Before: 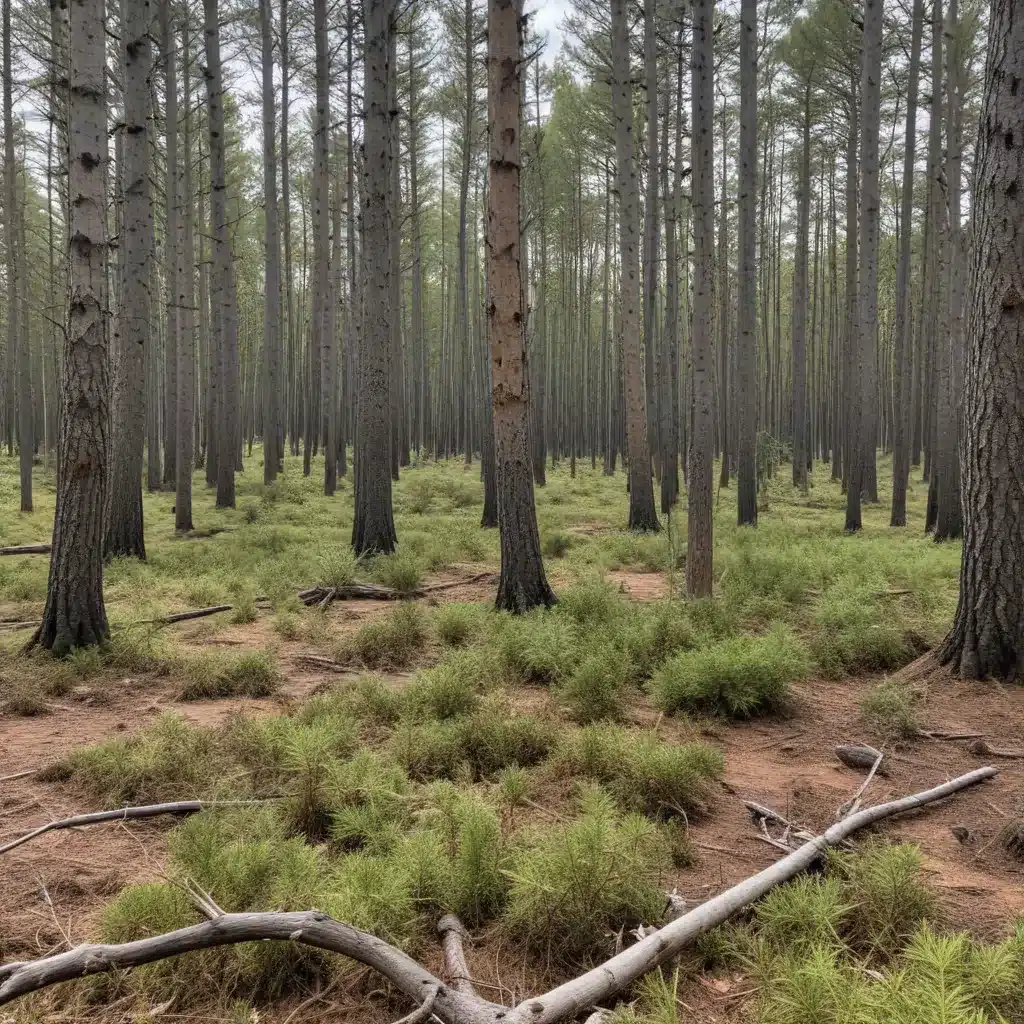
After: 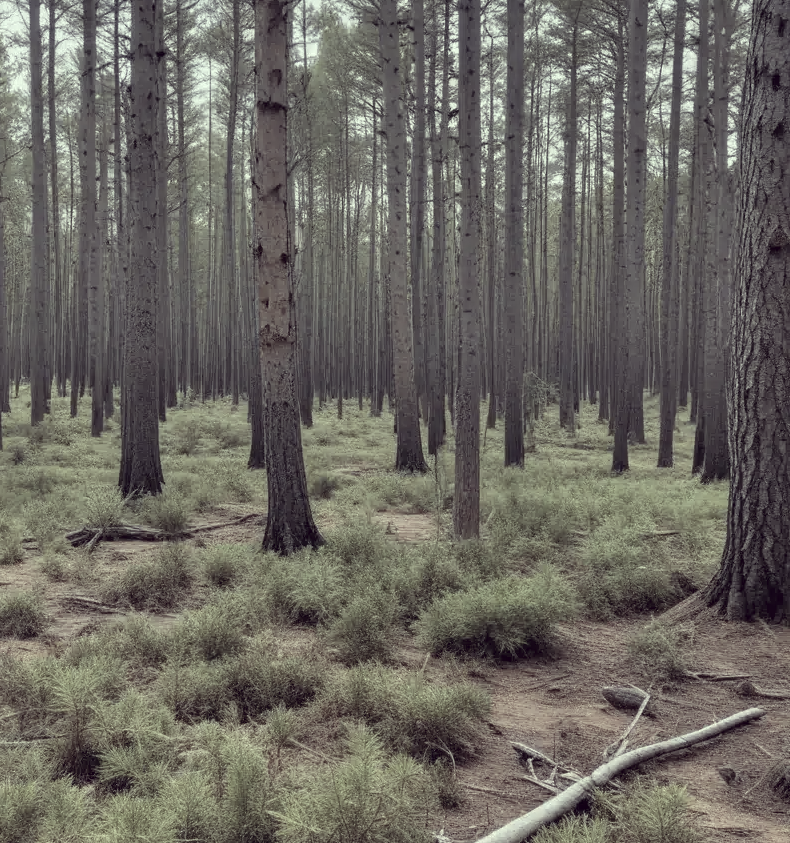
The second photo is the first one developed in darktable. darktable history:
crop: left 22.837%, top 5.817%, bottom 11.818%
color correction: highlights a* -20.8, highlights b* 20.74, shadows a* 19.75, shadows b* -20.79, saturation 0.385
